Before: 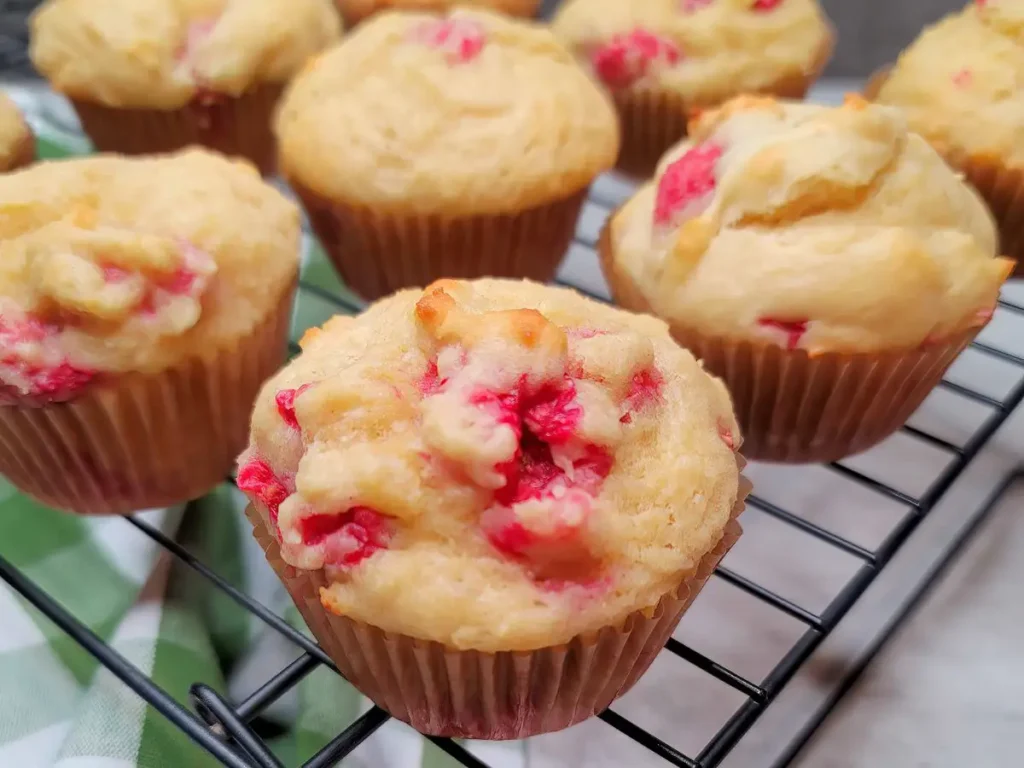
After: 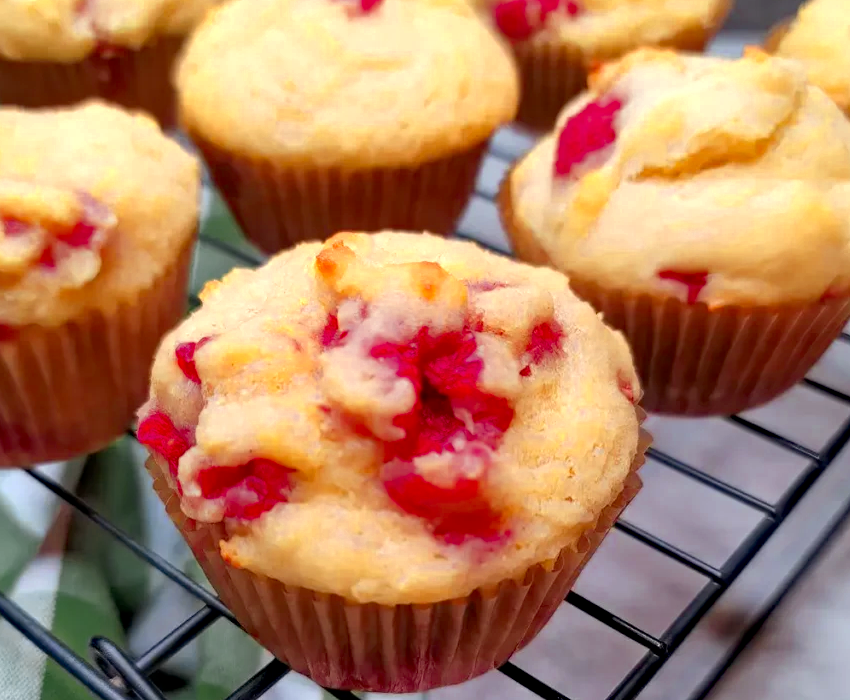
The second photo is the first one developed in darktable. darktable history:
color zones: curves: ch0 [(0.004, 0.305) (0.261, 0.623) (0.389, 0.399) (0.708, 0.571) (0.947, 0.34)]; ch1 [(0.025, 0.645) (0.229, 0.584) (0.326, 0.551) (0.484, 0.262) (0.757, 0.643)]
crop: left 9.809%, top 6.231%, right 7.151%, bottom 2.595%
haze removal: compatibility mode true
shadows and highlights: shadows -1.32, highlights 38.61
